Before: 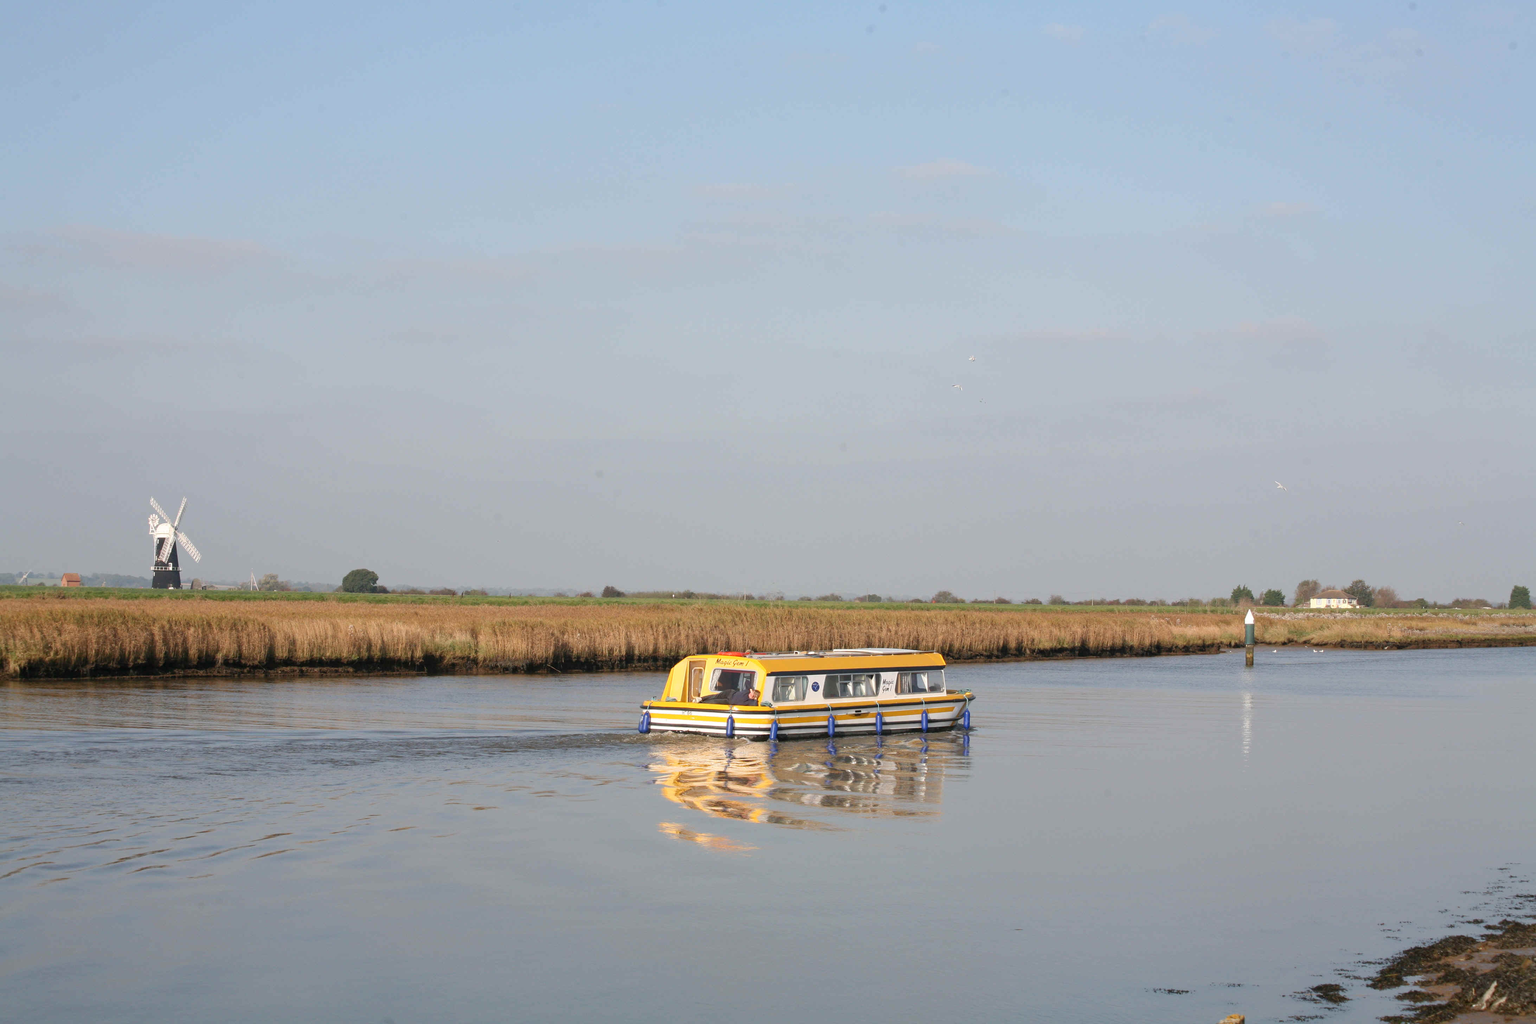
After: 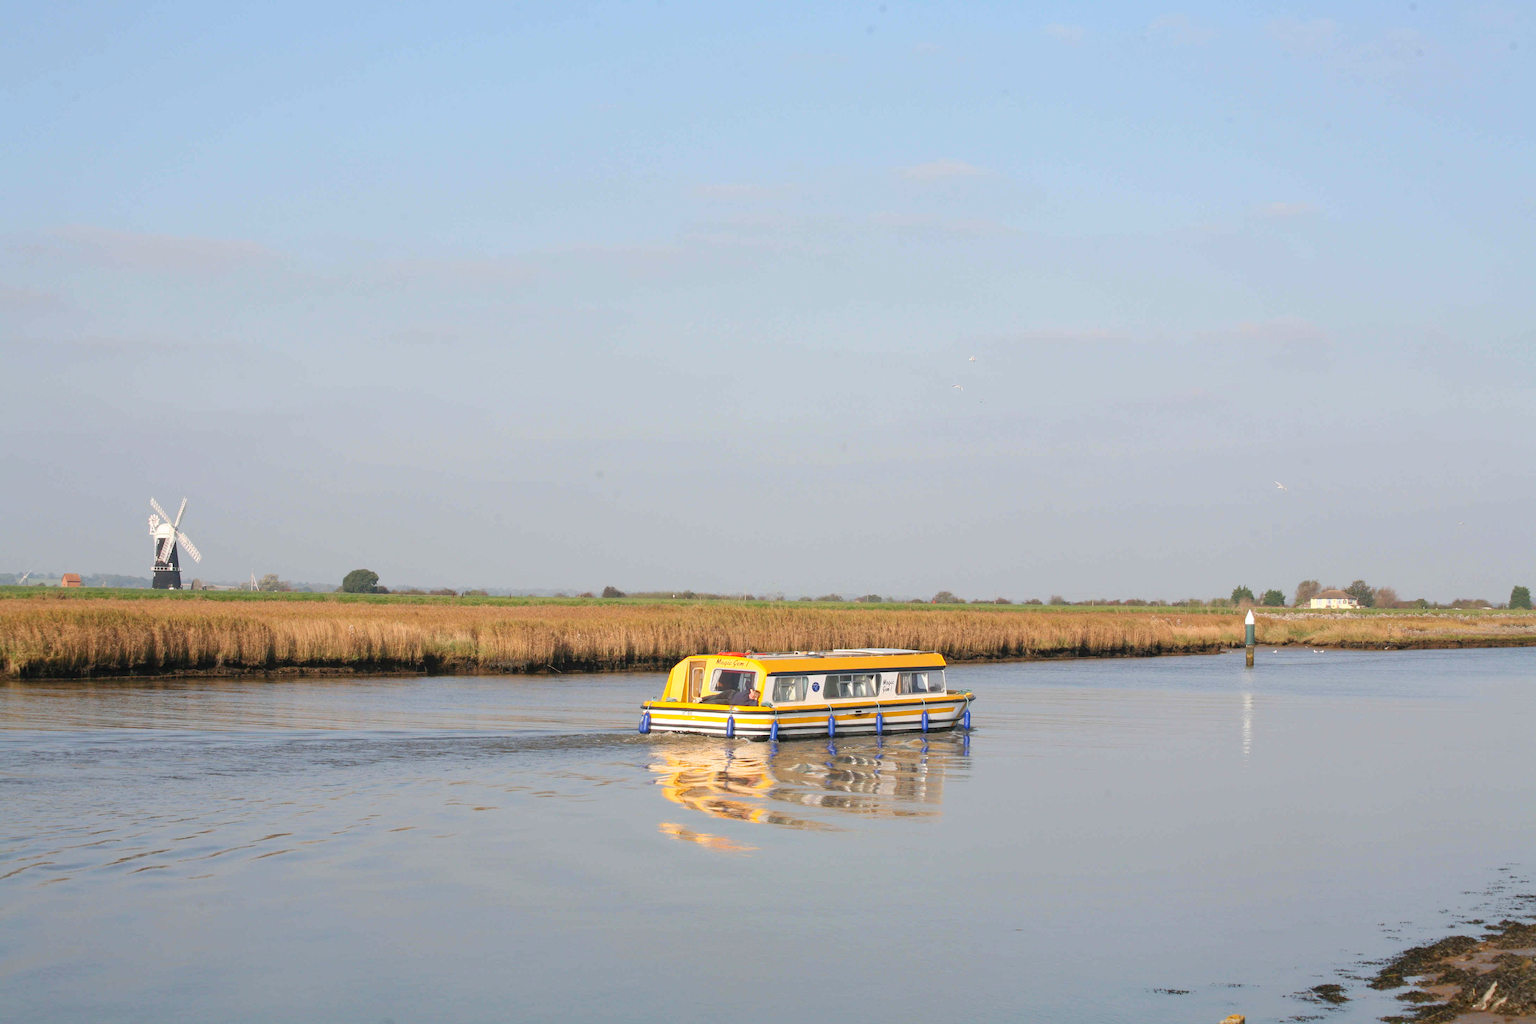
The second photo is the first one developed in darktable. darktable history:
contrast brightness saturation: contrast 0.07, brightness 0.08, saturation 0.18
